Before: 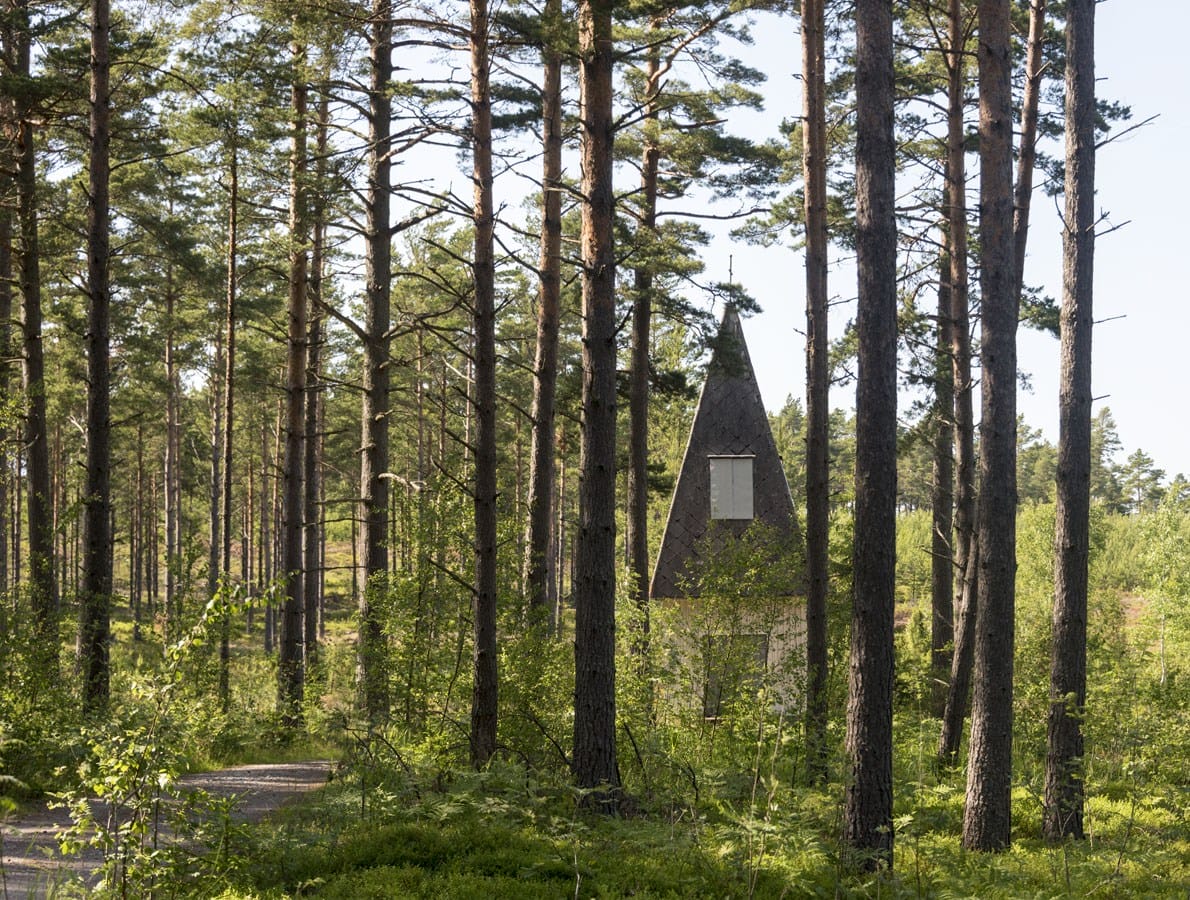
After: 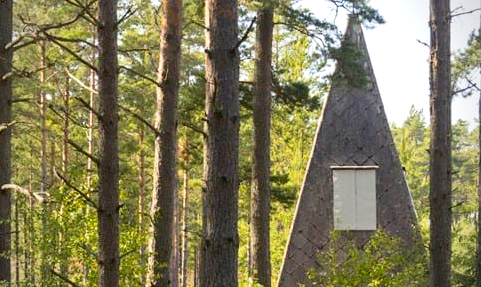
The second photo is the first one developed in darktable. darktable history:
vignetting: on, module defaults
color balance rgb: perceptual saturation grading › global saturation 25%, global vibrance 10%
exposure: black level correction 0.001, exposure 0.5 EV, compensate exposure bias true, compensate highlight preservation false
crop: left 31.751%, top 32.172%, right 27.8%, bottom 35.83%
tone curve: curves: ch0 [(0, 0.047) (0.199, 0.263) (0.47, 0.555) (0.805, 0.839) (1, 0.962)], color space Lab, linked channels, preserve colors none
